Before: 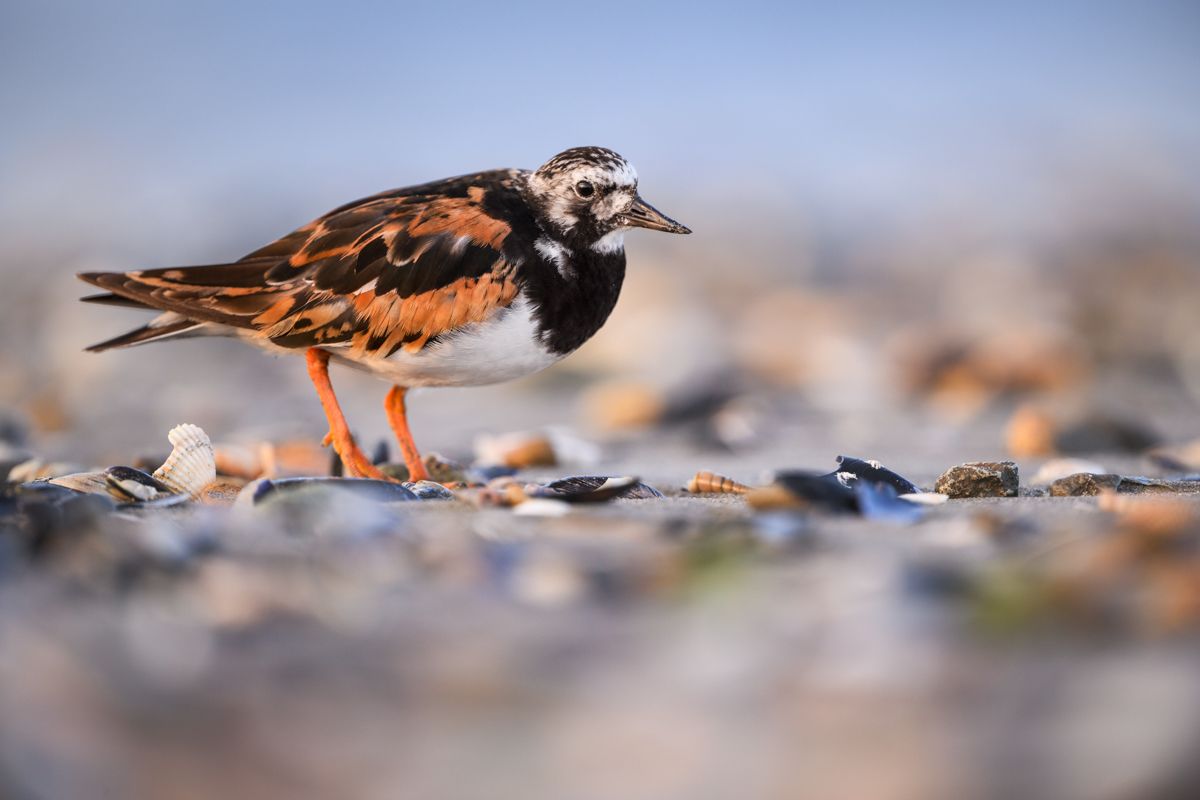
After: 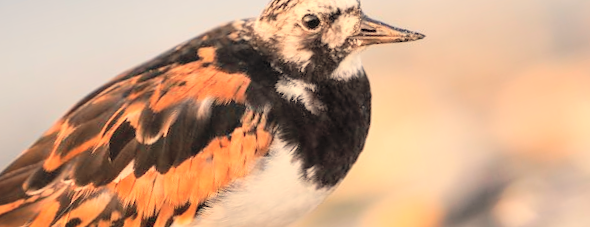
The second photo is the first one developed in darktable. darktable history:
white balance: red 1.138, green 0.996, blue 0.812
exposure: exposure 0.191 EV, compensate highlight preservation false
tone curve: curves: ch0 [(0, 0) (0.003, 0.003) (0.011, 0.011) (0.025, 0.024) (0.044, 0.043) (0.069, 0.068) (0.1, 0.098) (0.136, 0.133) (0.177, 0.174) (0.224, 0.22) (0.277, 0.272) (0.335, 0.329) (0.399, 0.391) (0.468, 0.459) (0.543, 0.545) (0.623, 0.625) (0.709, 0.711) (0.801, 0.802) (0.898, 0.898) (1, 1)], preserve colors none
global tonemap: drago (0.7, 100)
rotate and perspective: rotation -14.8°, crop left 0.1, crop right 0.903, crop top 0.25, crop bottom 0.748
crop: left 15.306%, top 9.065%, right 30.789%, bottom 48.638%
